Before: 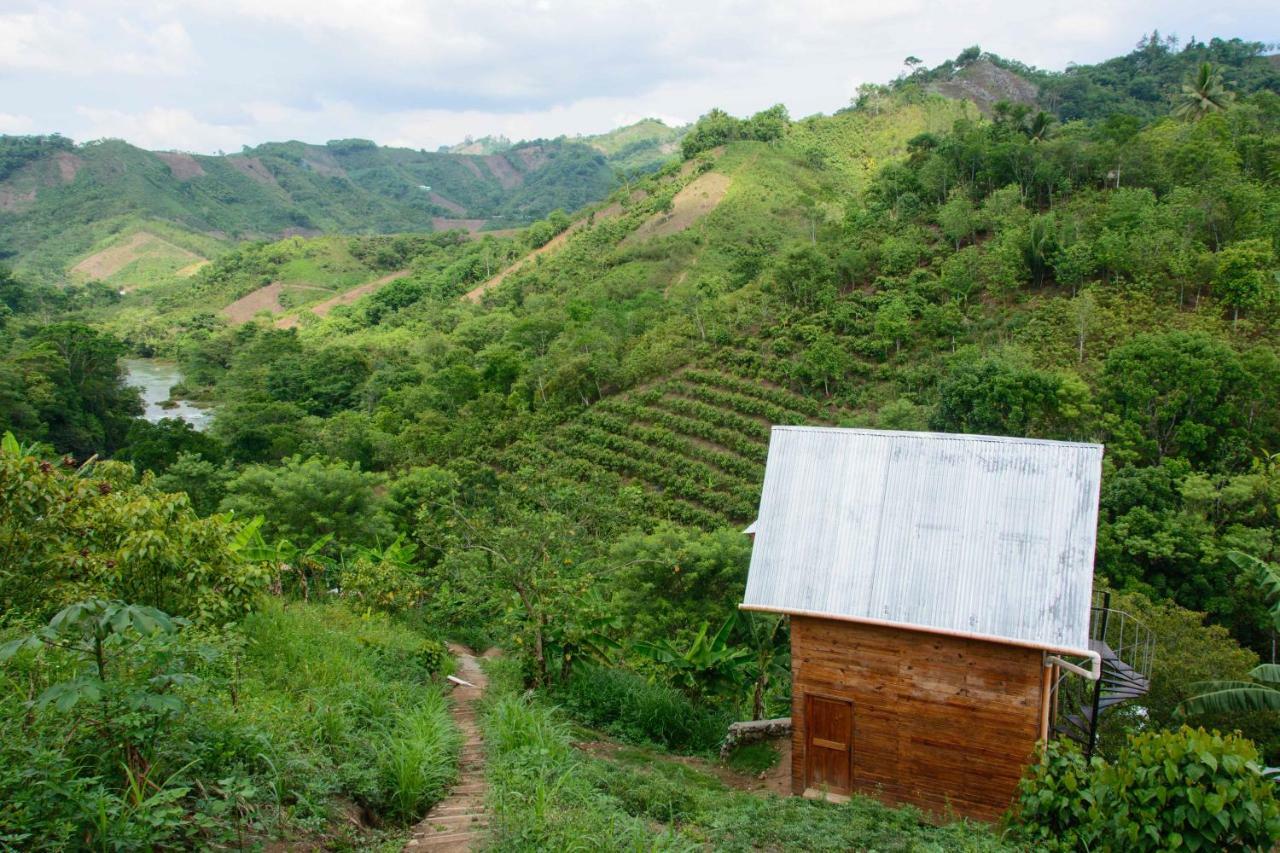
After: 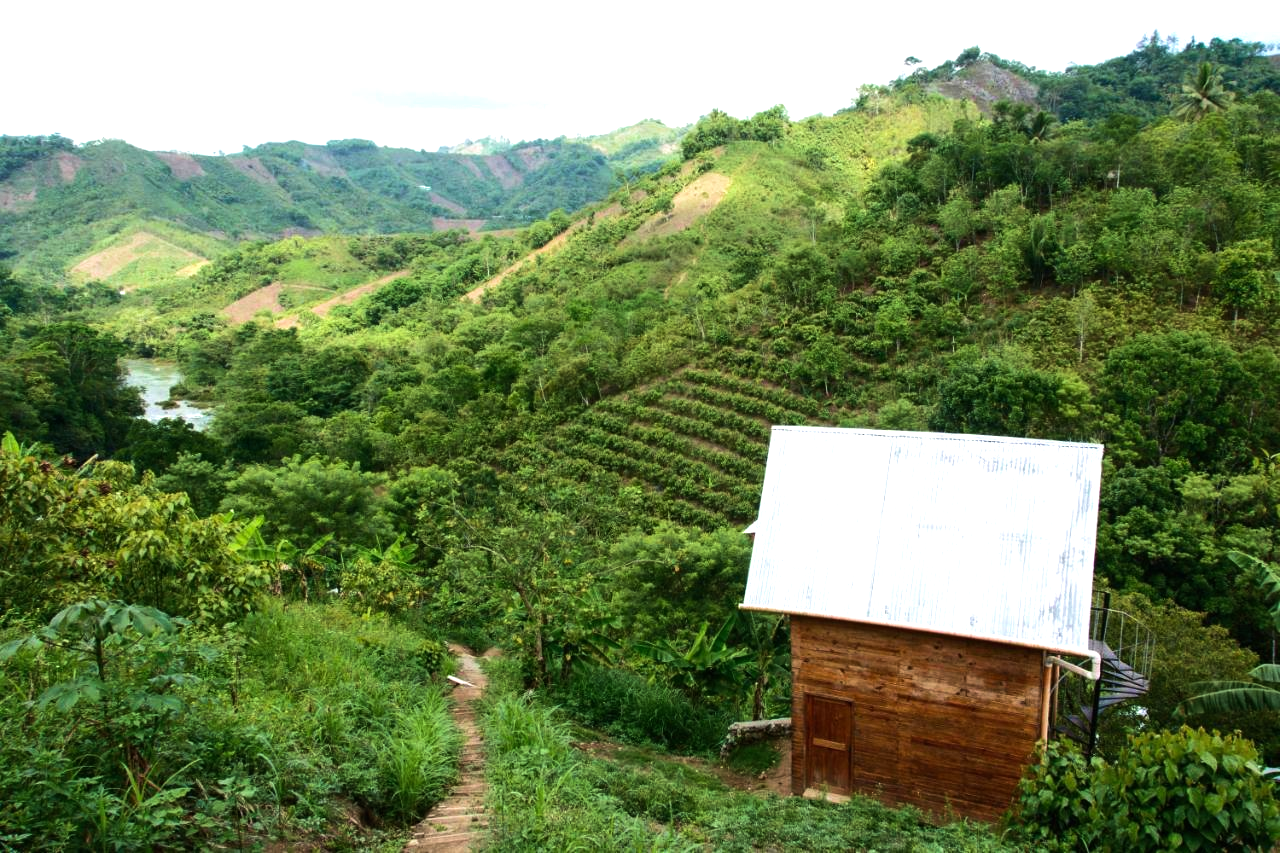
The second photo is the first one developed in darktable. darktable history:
velvia: on, module defaults
tone equalizer: -8 EV -0.75 EV, -7 EV -0.7 EV, -6 EV -0.6 EV, -5 EV -0.4 EV, -3 EV 0.4 EV, -2 EV 0.6 EV, -1 EV 0.7 EV, +0 EV 0.75 EV, edges refinement/feathering 500, mask exposure compensation -1.57 EV, preserve details no
